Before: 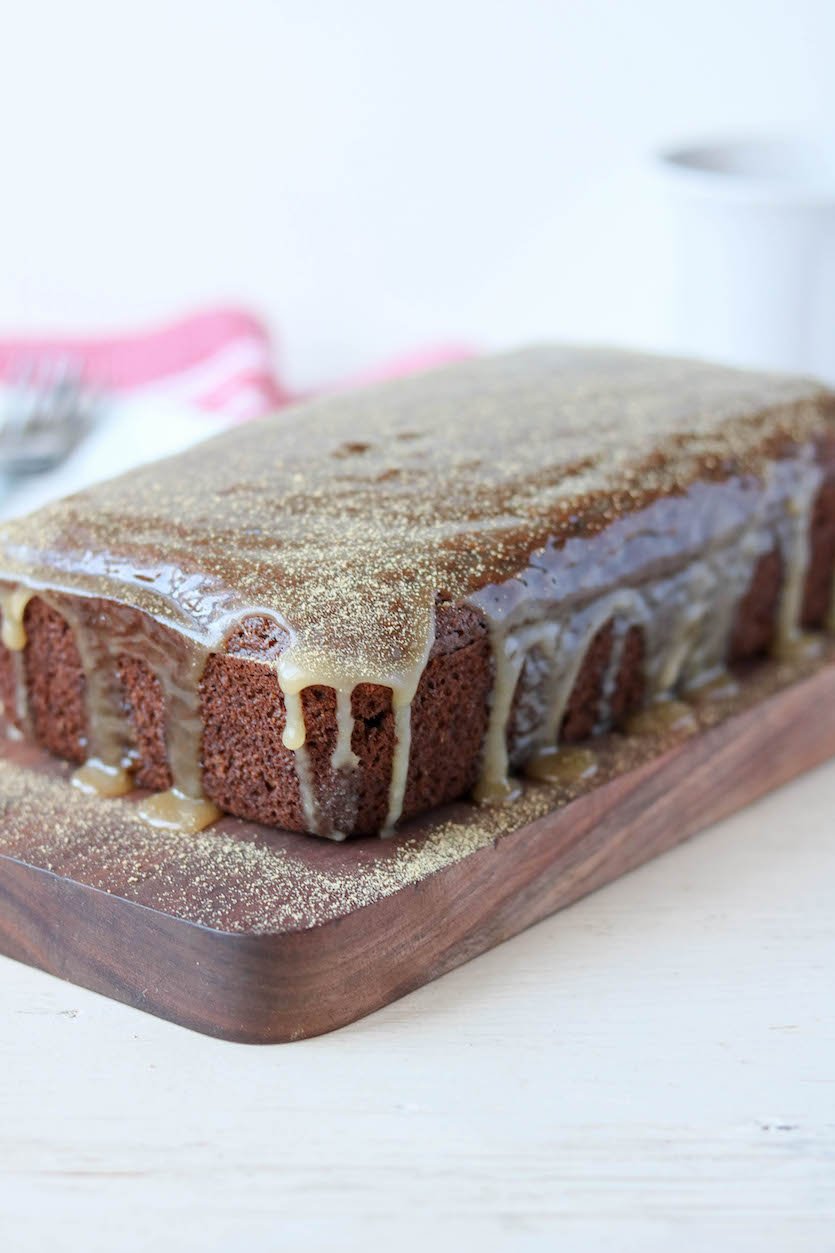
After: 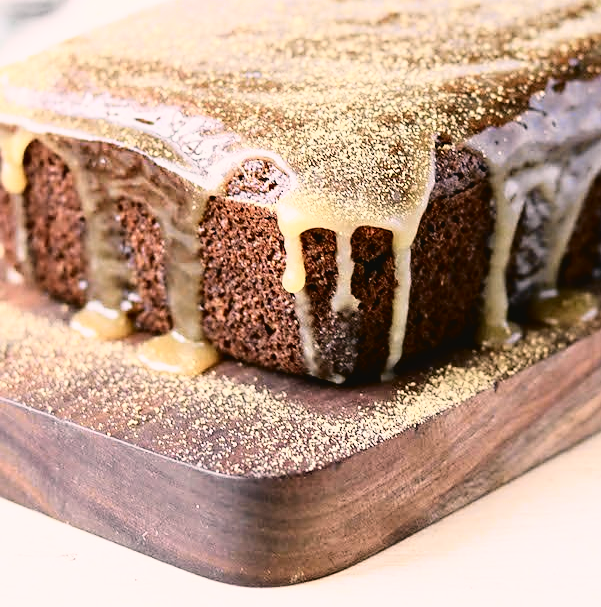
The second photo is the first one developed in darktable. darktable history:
color zones: curves: ch0 [(0.25, 0.5) (0.347, 0.092) (0.75, 0.5)]; ch1 [(0.25, 0.5) (0.33, 0.51) (0.75, 0.5)]
filmic rgb: black relative exposure -8.07 EV, white relative exposure 3 EV, hardness 5.35, contrast 1.25
sharpen: radius 1.458, amount 0.398, threshold 1.271
color correction: highlights a* 12.23, highlights b* 5.41
crop: top 36.498%, right 27.964%, bottom 14.995%
tone curve: curves: ch0 [(0.003, 0.032) (0.037, 0.037) (0.149, 0.117) (0.297, 0.318) (0.41, 0.48) (0.541, 0.649) (0.722, 0.857) (0.875, 0.946) (1, 0.98)]; ch1 [(0, 0) (0.305, 0.325) (0.453, 0.437) (0.482, 0.474) (0.501, 0.498) (0.506, 0.503) (0.559, 0.576) (0.6, 0.635) (0.656, 0.707) (1, 1)]; ch2 [(0, 0) (0.323, 0.277) (0.408, 0.399) (0.45, 0.48) (0.499, 0.502) (0.515, 0.532) (0.573, 0.602) (0.653, 0.675) (0.75, 0.756) (1, 1)], color space Lab, independent channels, preserve colors none
color contrast: green-magenta contrast 0.8, blue-yellow contrast 1.1, unbound 0
